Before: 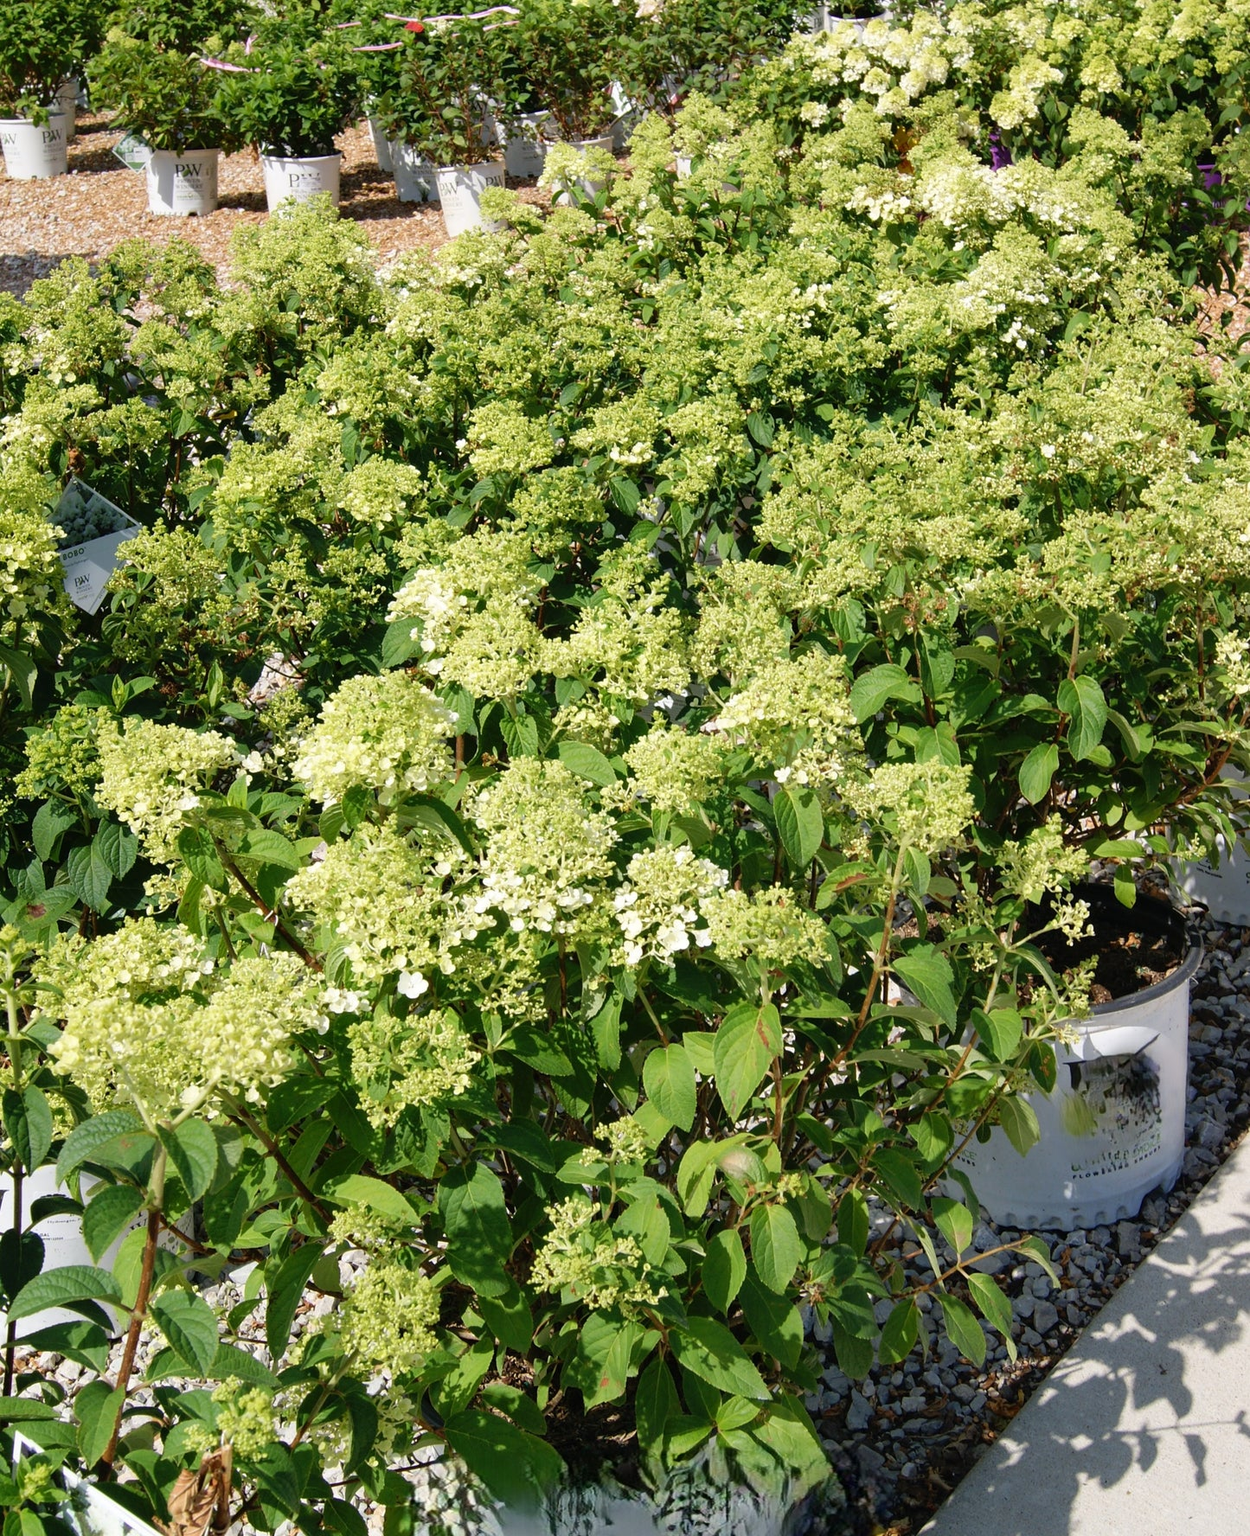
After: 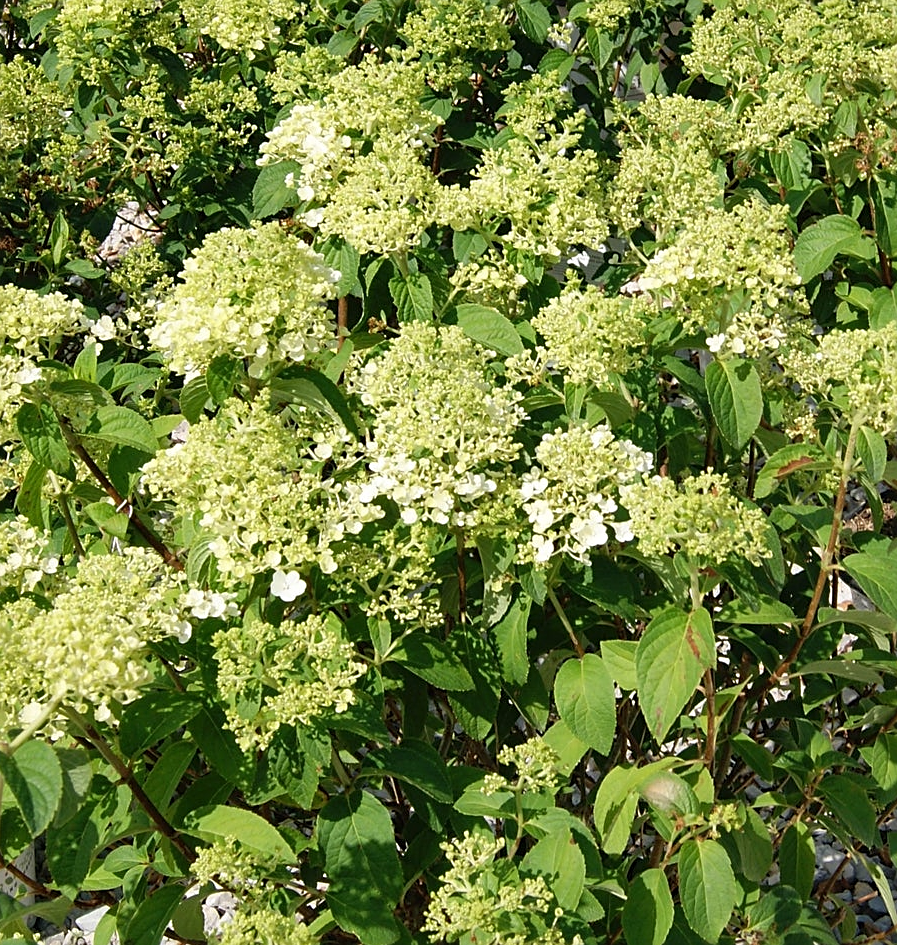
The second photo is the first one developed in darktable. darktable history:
sharpen: on, module defaults
shadows and highlights: shadows 20, highlights -20.19, soften with gaussian
crop: left 13.088%, top 31.167%, right 24.776%, bottom 15.617%
exposure: compensate highlight preservation false
